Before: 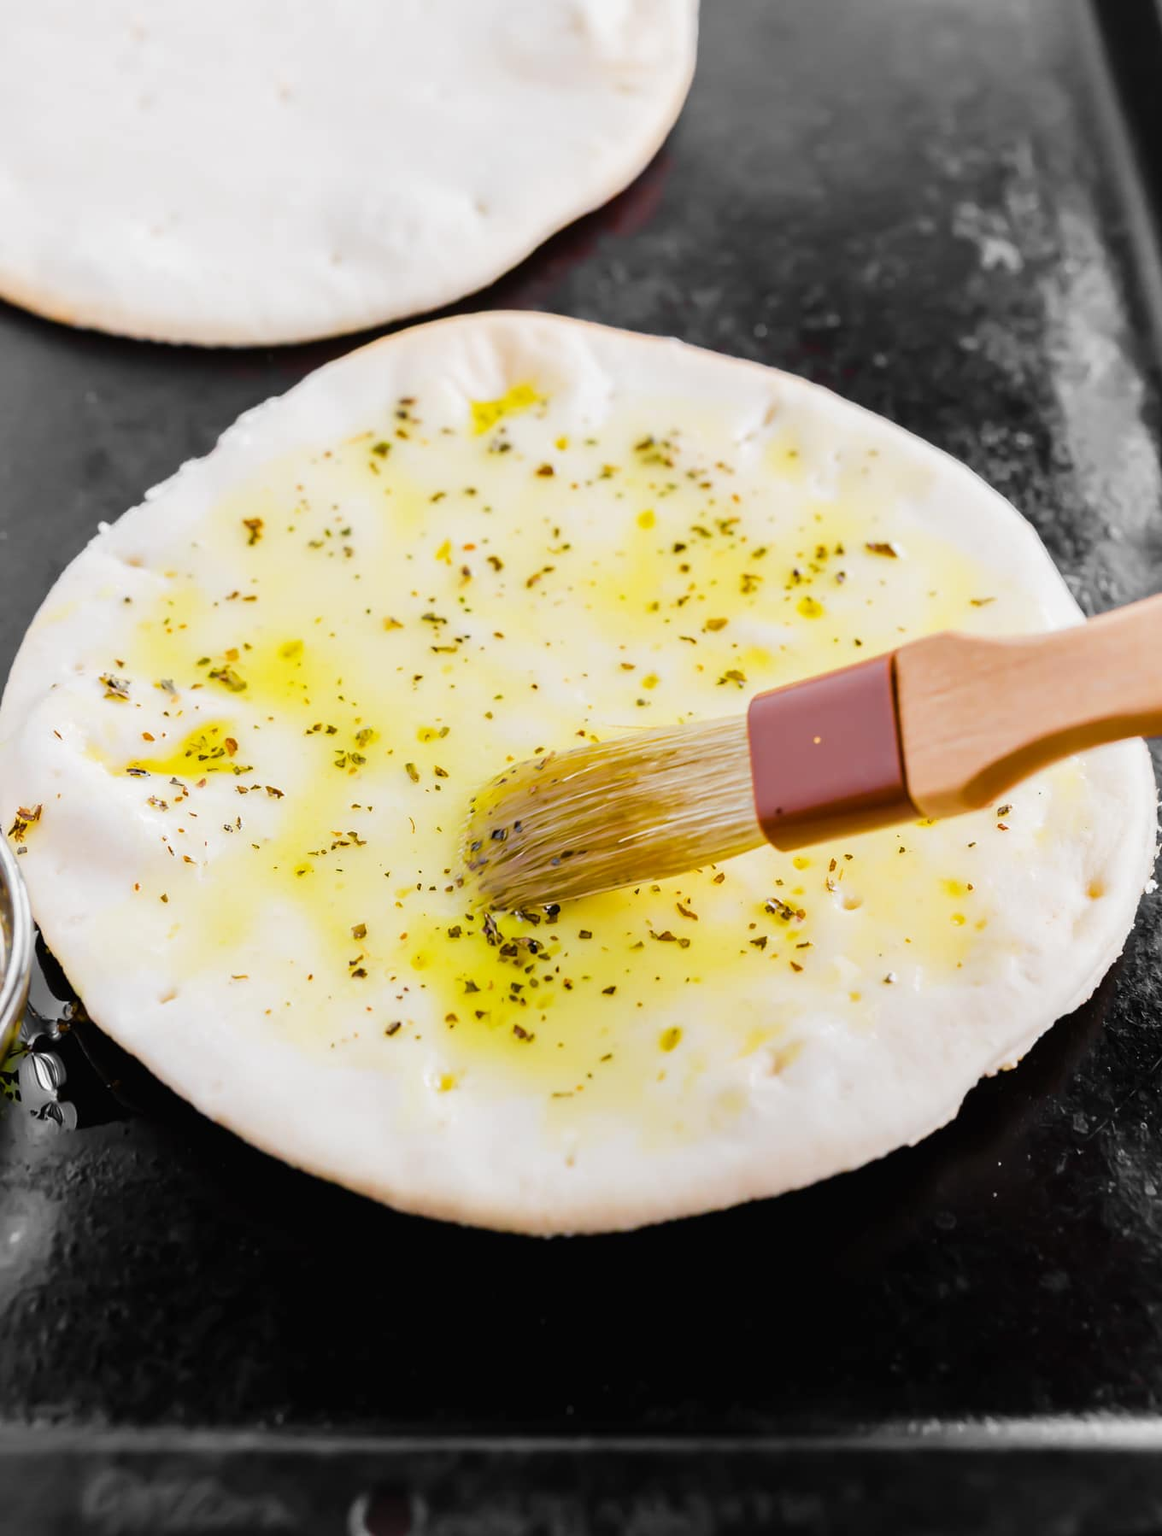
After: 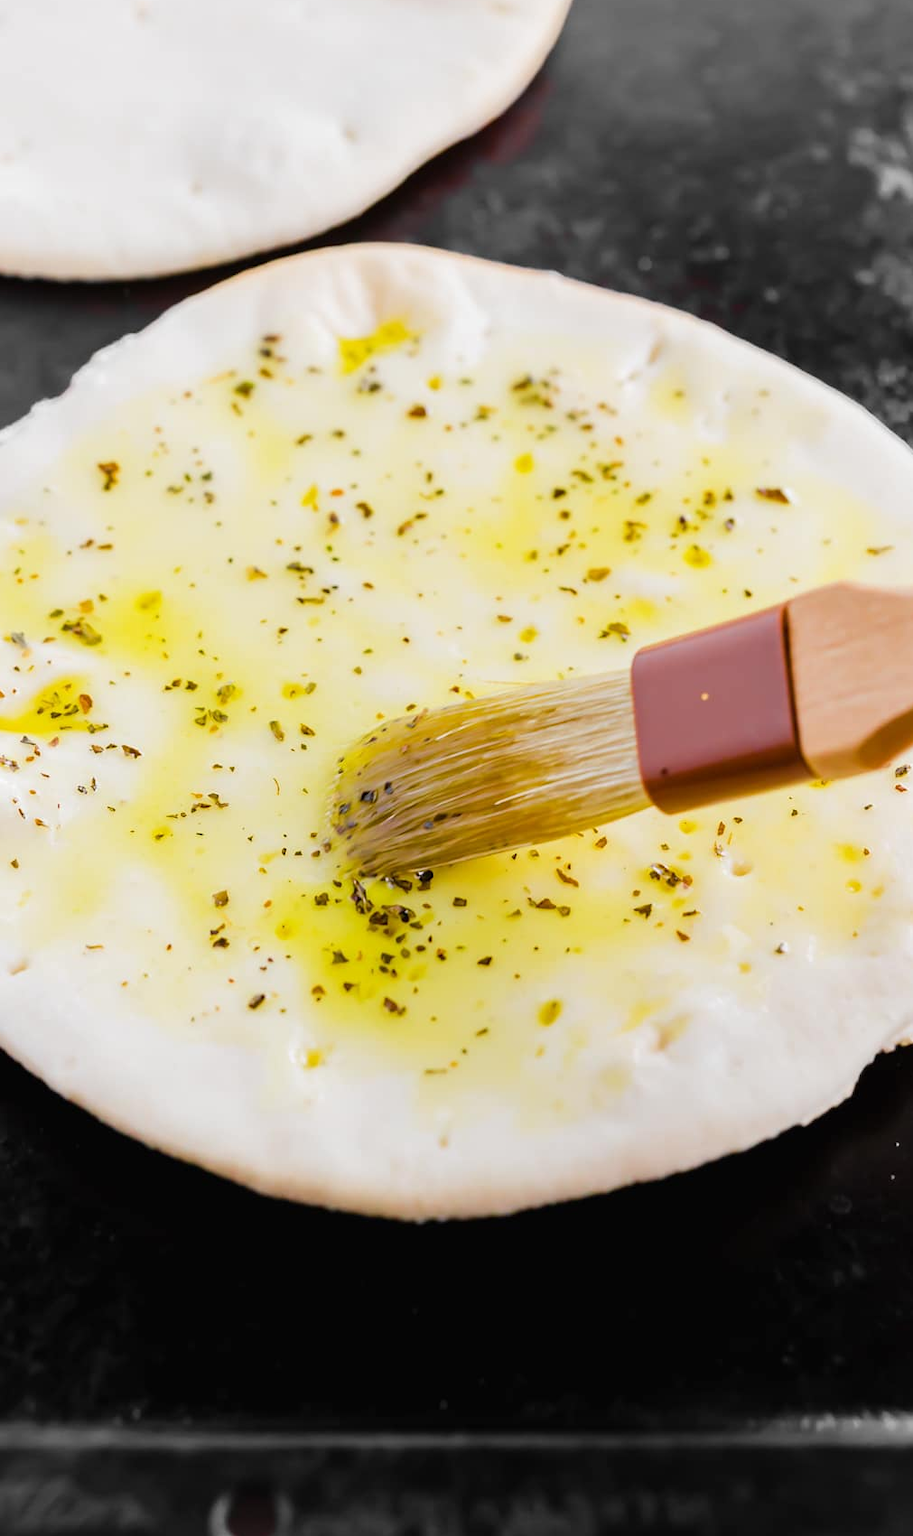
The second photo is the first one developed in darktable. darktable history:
crop and rotate: left 12.978%, top 5.354%, right 12.556%
